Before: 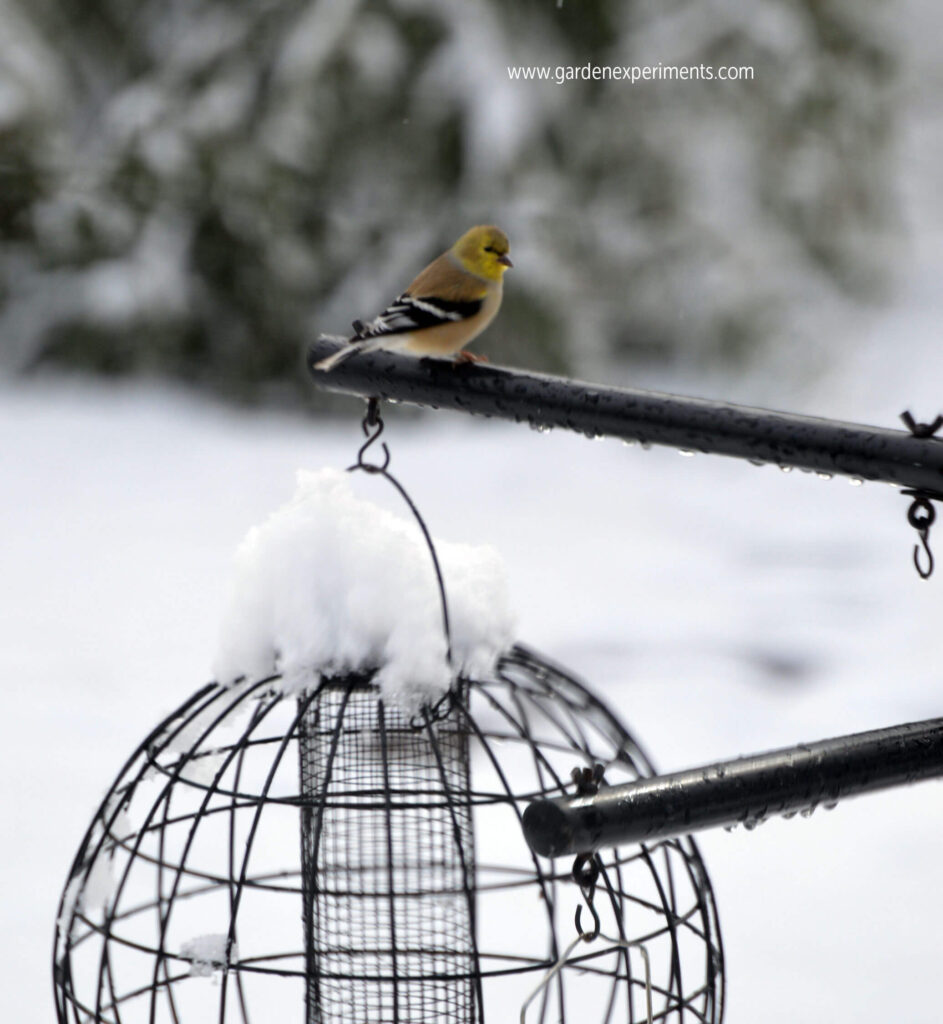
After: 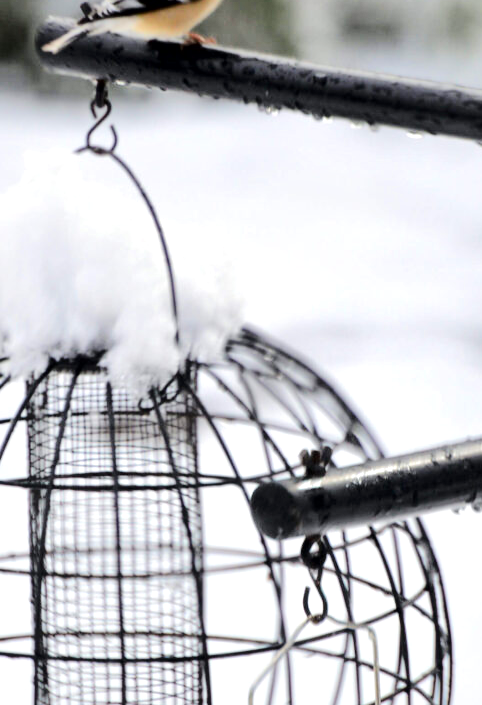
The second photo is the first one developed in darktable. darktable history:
tone equalizer: -7 EV 0.16 EV, -6 EV 0.566 EV, -5 EV 1.18 EV, -4 EV 1.33 EV, -3 EV 1.16 EV, -2 EV 0.6 EV, -1 EV 0.166 EV, edges refinement/feathering 500, mask exposure compensation -1.57 EV, preserve details no
crop and rotate: left 28.943%, top 31.068%, right 19.843%
local contrast: mode bilateral grid, contrast 25, coarseness 61, detail 151%, midtone range 0.2
